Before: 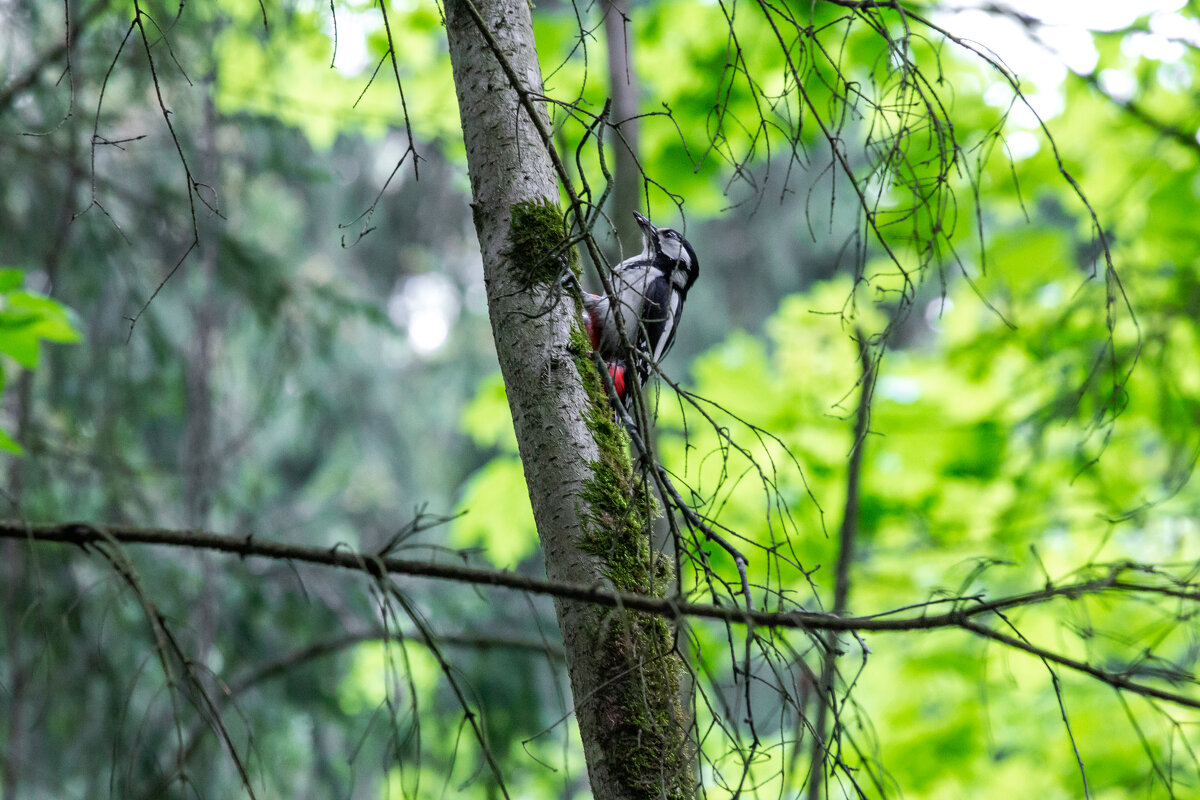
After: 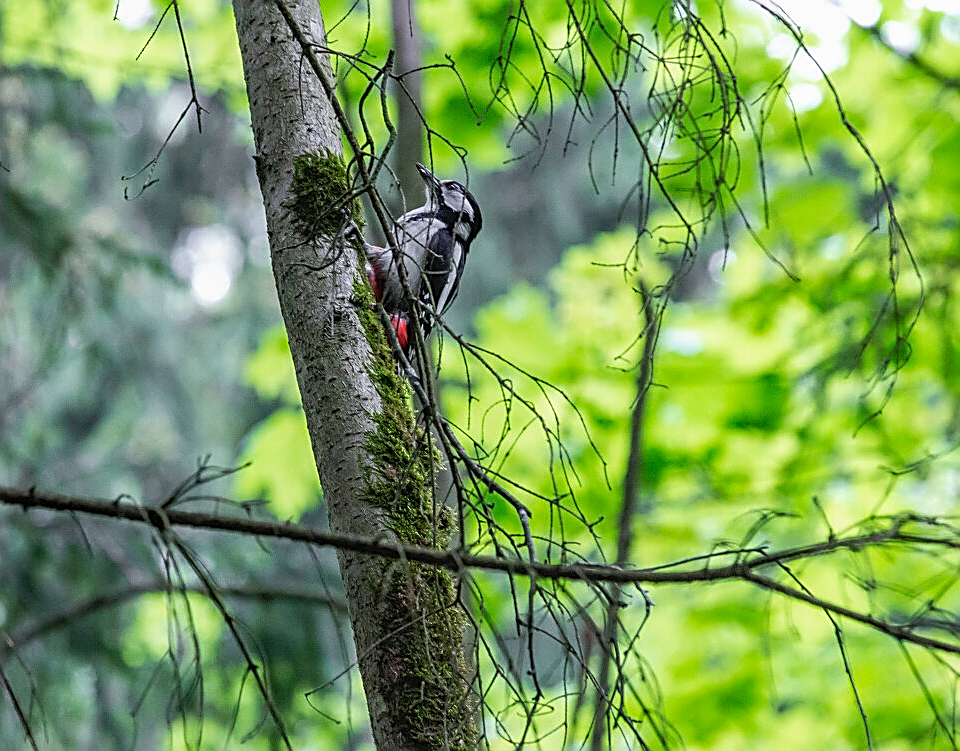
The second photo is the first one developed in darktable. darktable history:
local contrast: detail 109%
crop and rotate: left 18.165%, top 6.009%, right 1.799%
exposure: exposure -0.04 EV, compensate highlight preservation false
sharpen: amount 0.885
